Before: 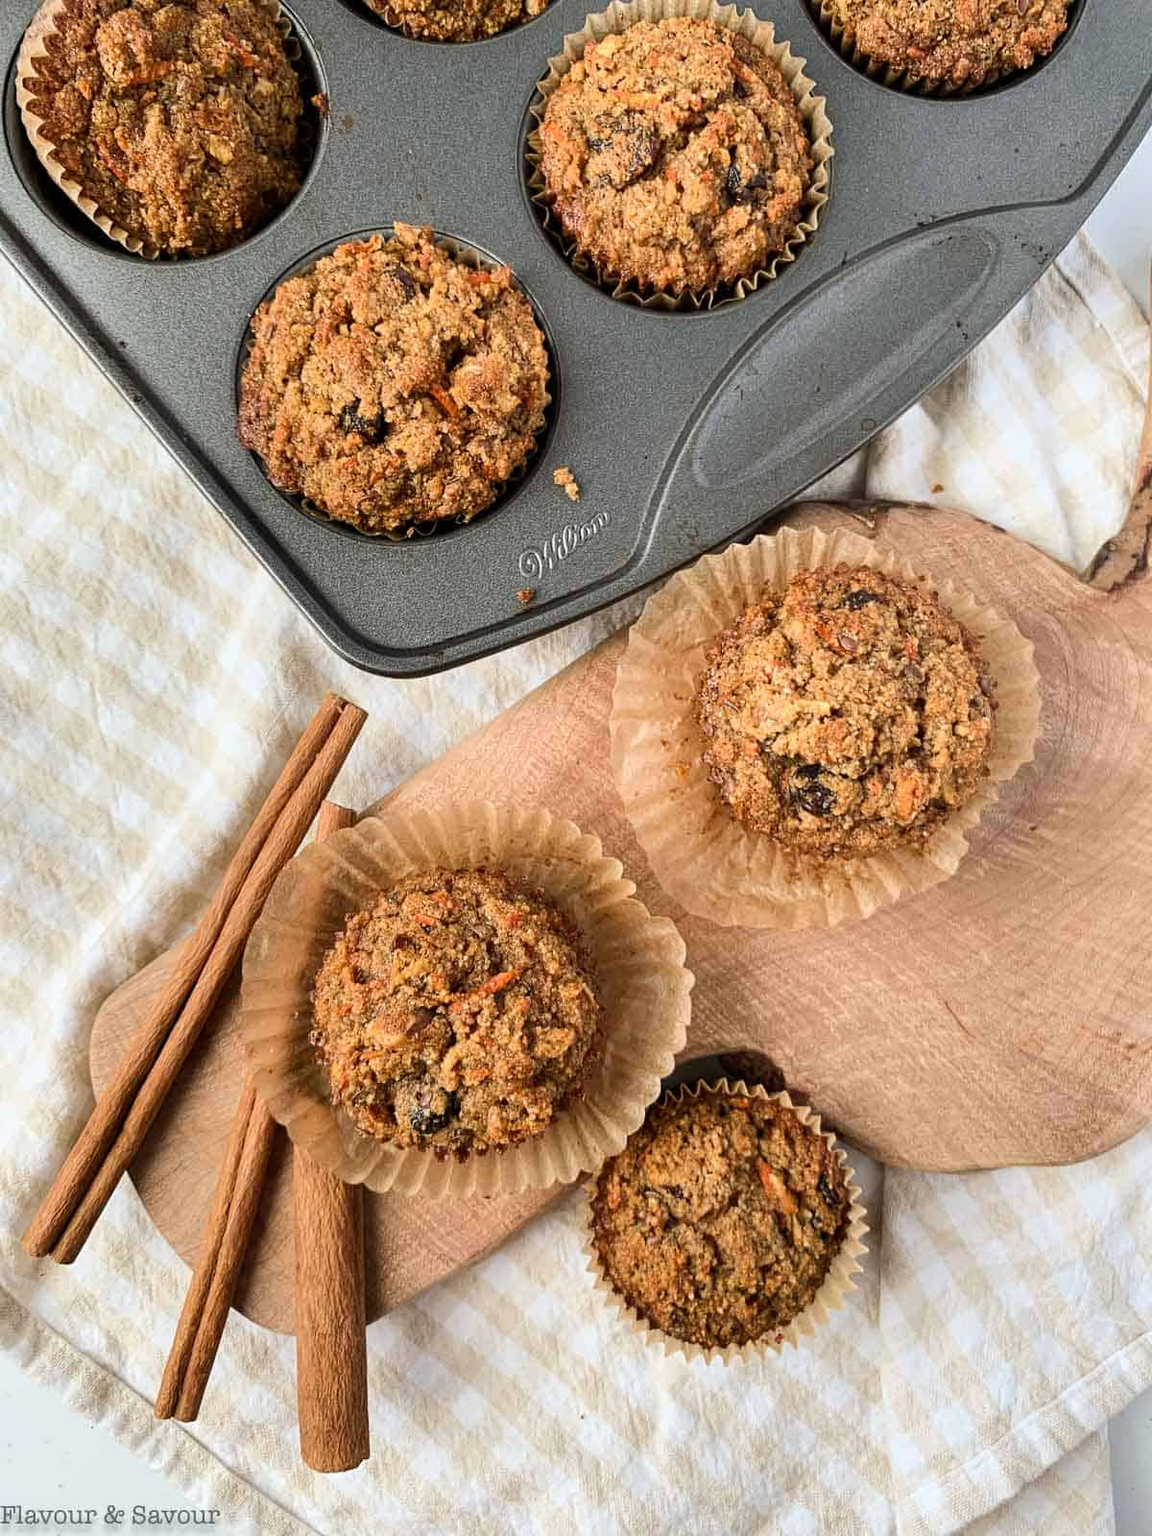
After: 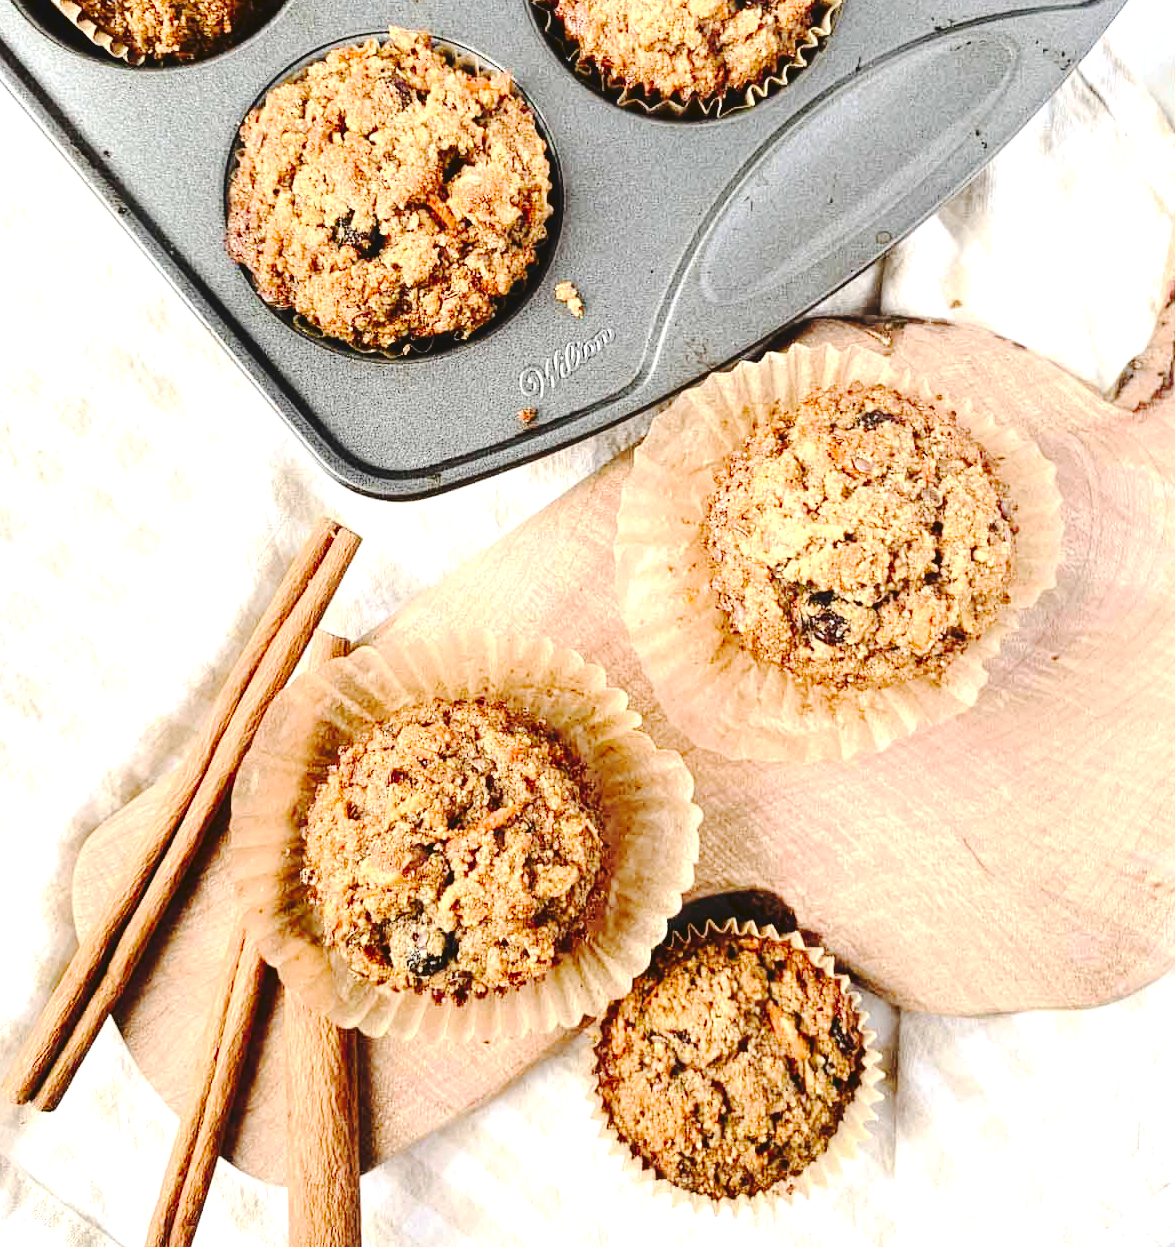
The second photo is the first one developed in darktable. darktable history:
crop and rotate: left 1.814%, top 12.818%, right 0.25%, bottom 9.225%
contrast brightness saturation: contrast 0.14
exposure: black level correction 0, exposure 0.9 EV, compensate exposure bias true, compensate highlight preservation false
tone curve: curves: ch0 [(0, 0) (0.003, 0.057) (0.011, 0.061) (0.025, 0.065) (0.044, 0.075) (0.069, 0.082) (0.1, 0.09) (0.136, 0.102) (0.177, 0.145) (0.224, 0.195) (0.277, 0.27) (0.335, 0.374) (0.399, 0.486) (0.468, 0.578) (0.543, 0.652) (0.623, 0.717) (0.709, 0.778) (0.801, 0.837) (0.898, 0.909) (1, 1)], preserve colors none
